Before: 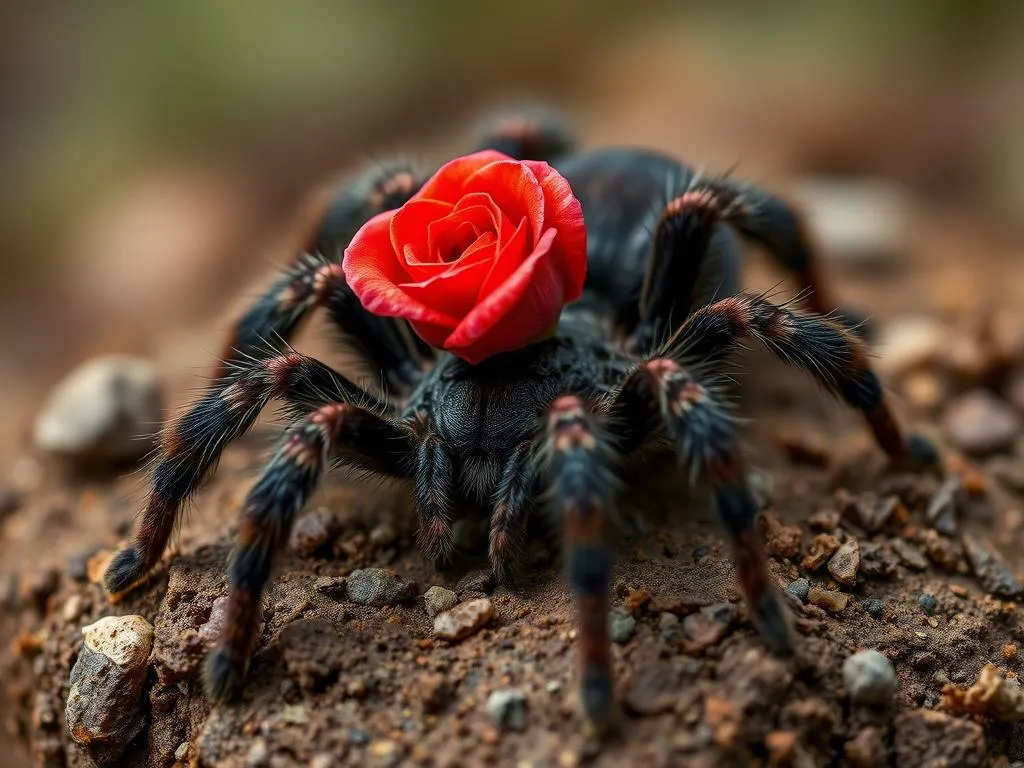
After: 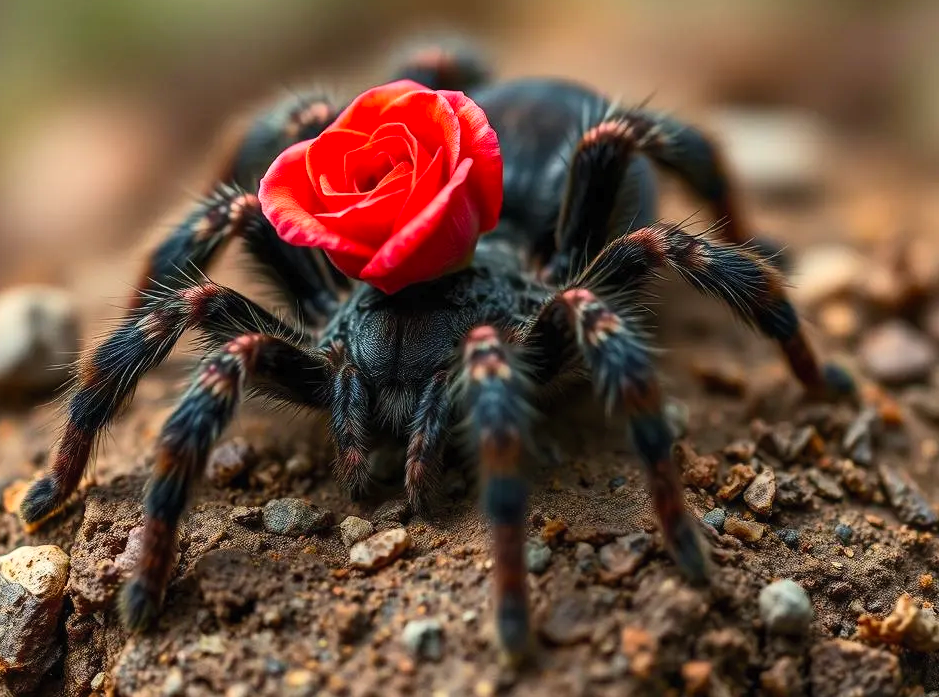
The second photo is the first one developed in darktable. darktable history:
contrast brightness saturation: contrast 0.2, brightness 0.16, saturation 0.22
crop and rotate: left 8.262%, top 9.226%
